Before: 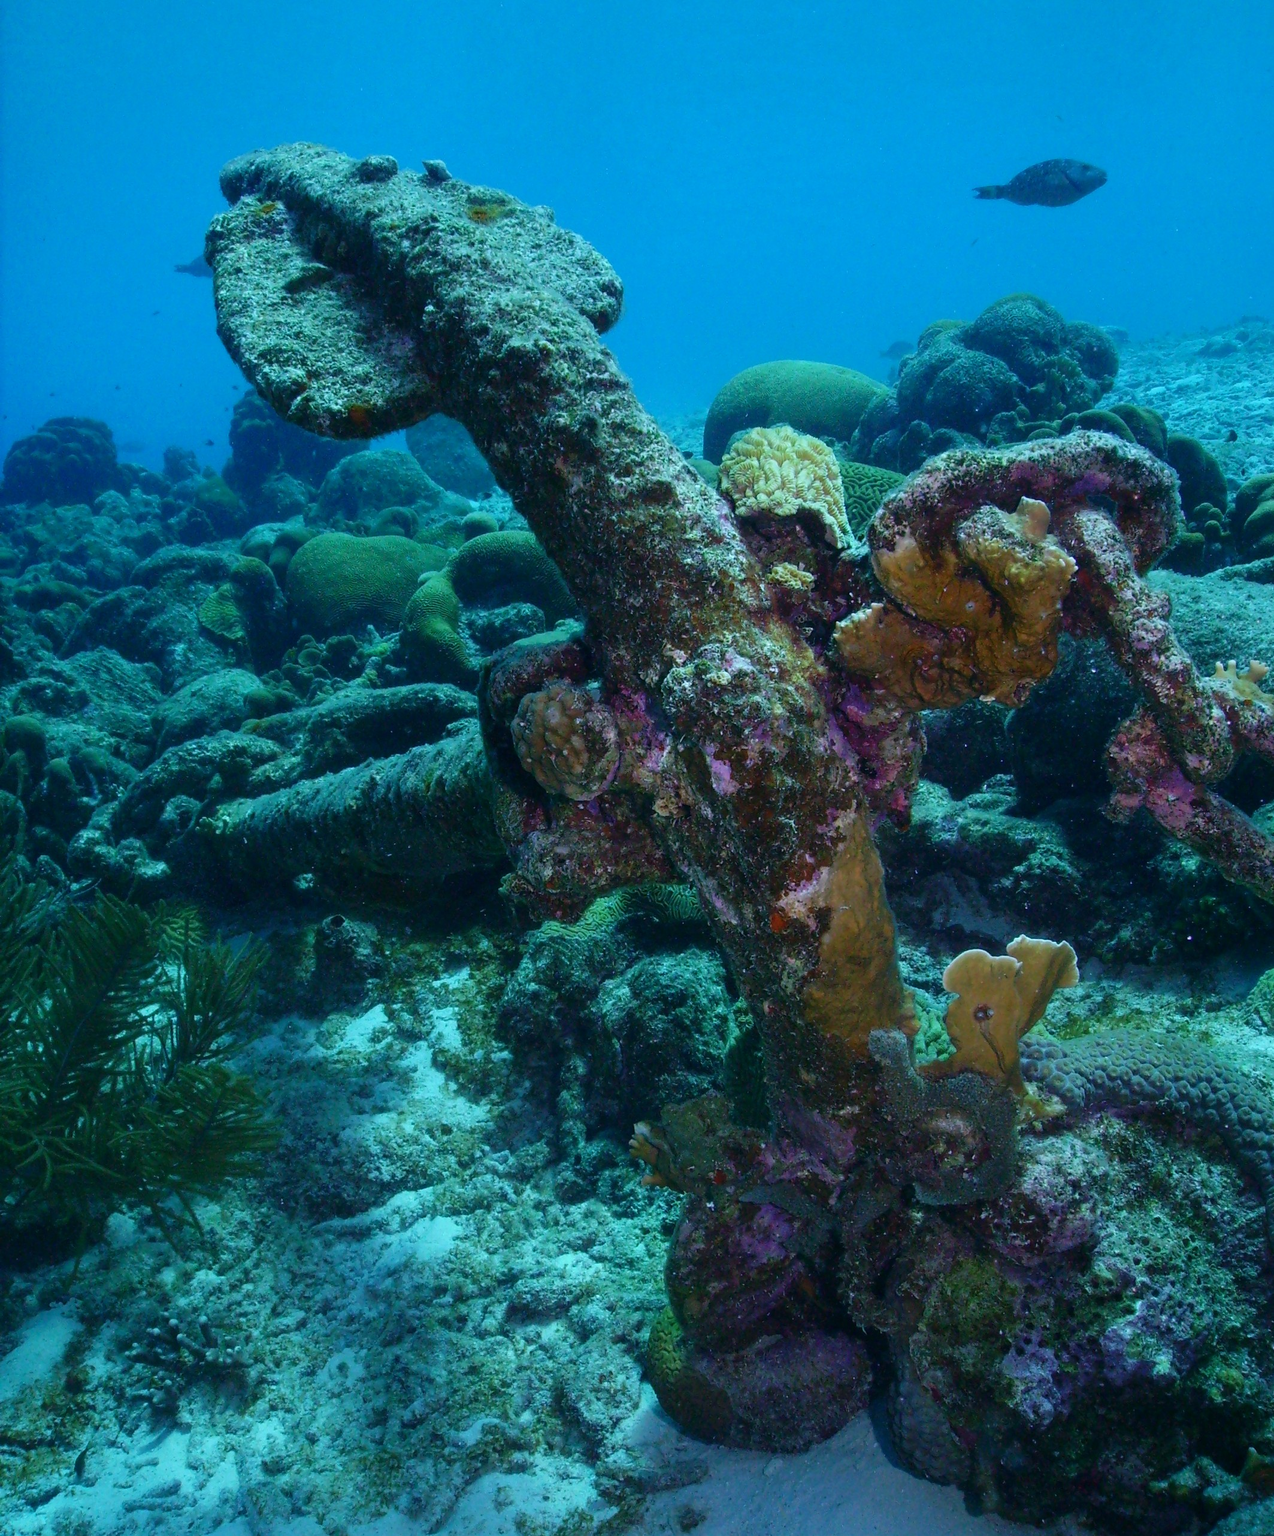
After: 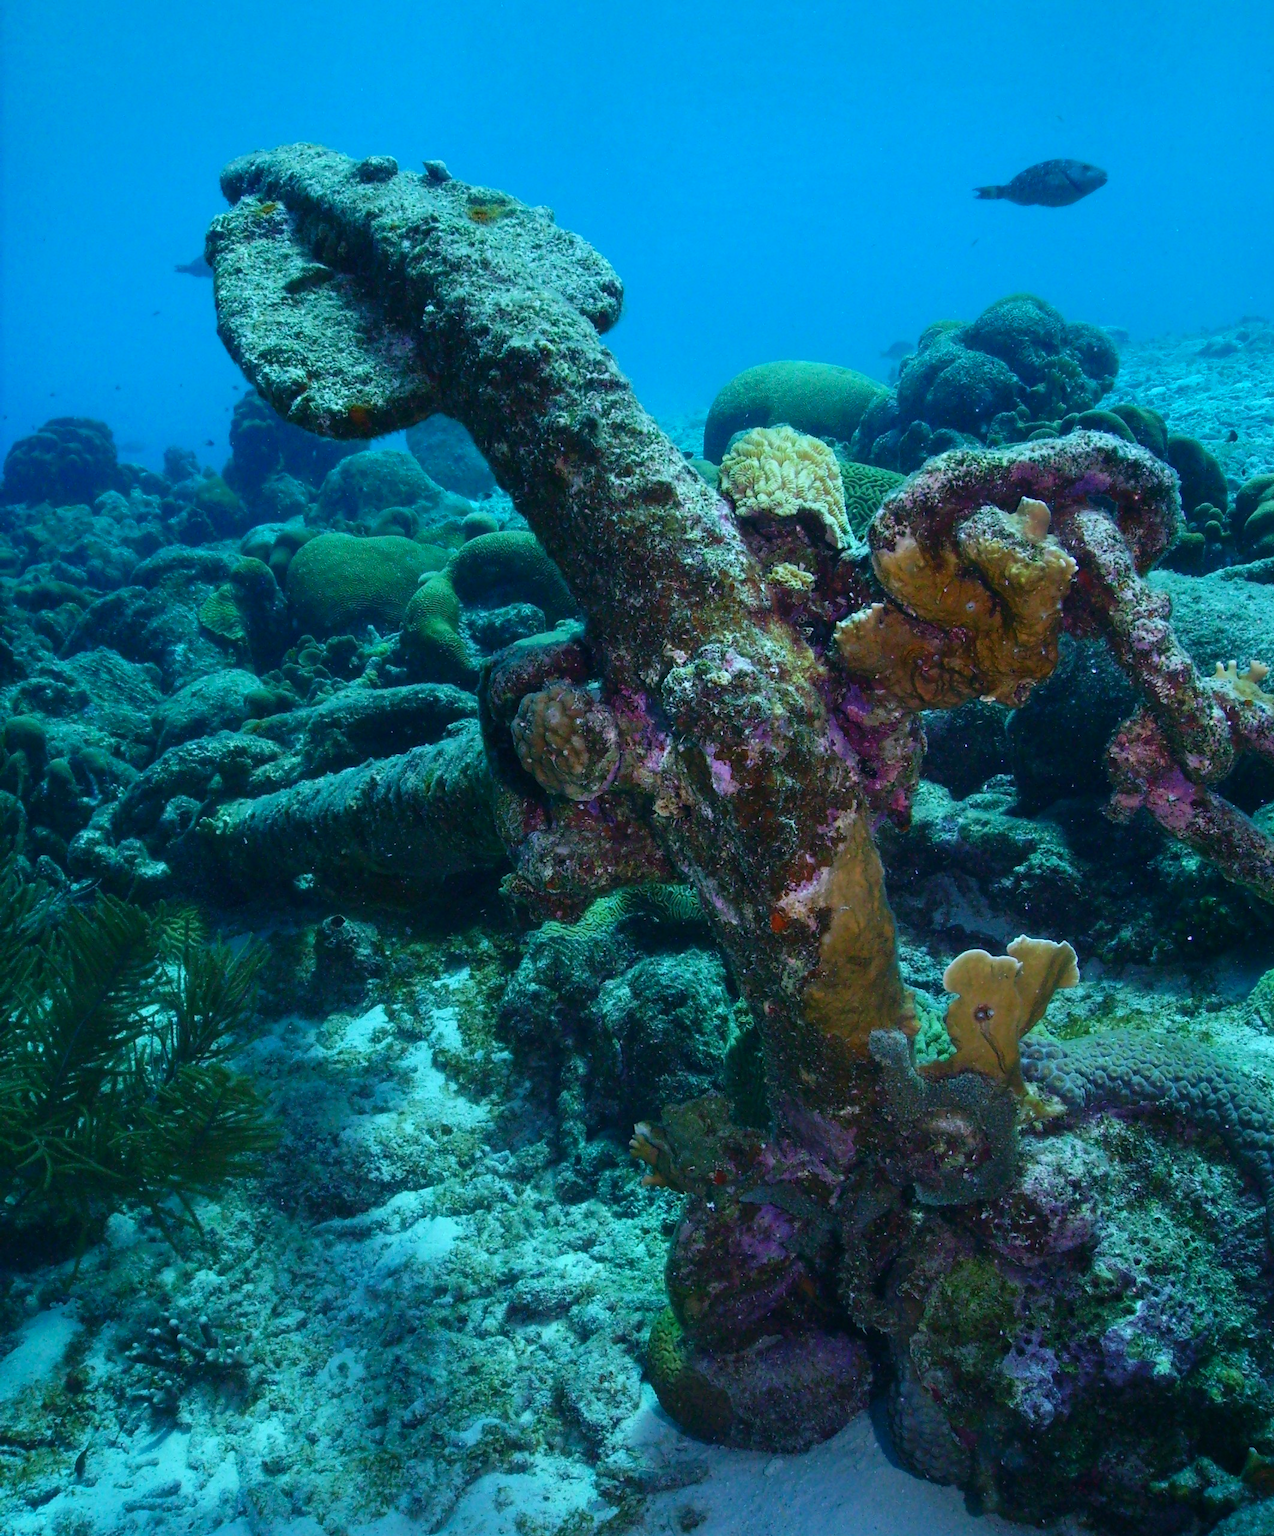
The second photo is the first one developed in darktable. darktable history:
contrast brightness saturation: contrast 0.105, brightness 0.04, saturation 0.092
tone equalizer: -8 EV 0.057 EV, edges refinement/feathering 500, mask exposure compensation -1.57 EV, preserve details no
